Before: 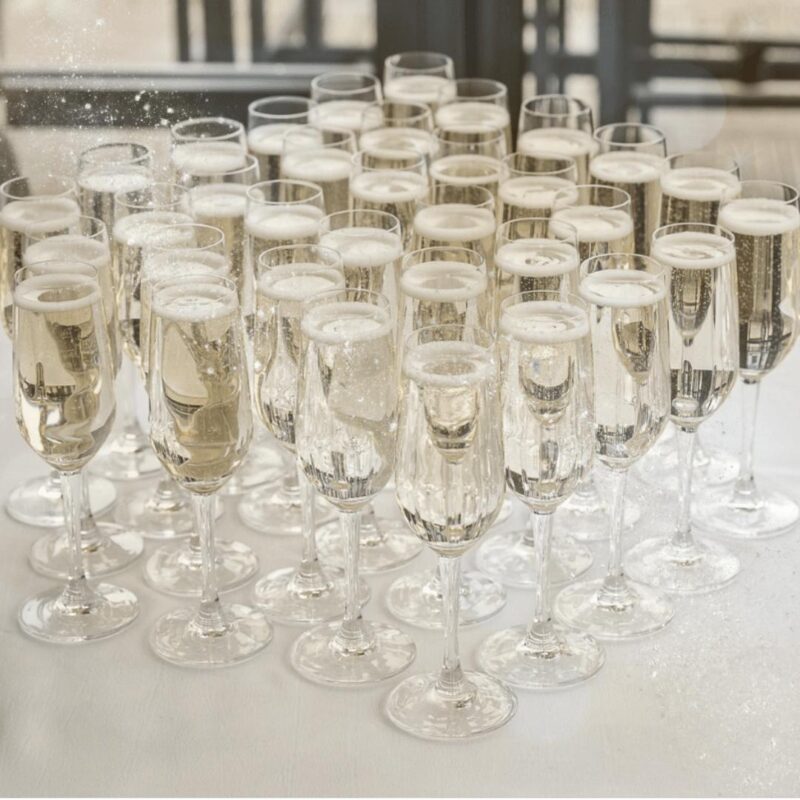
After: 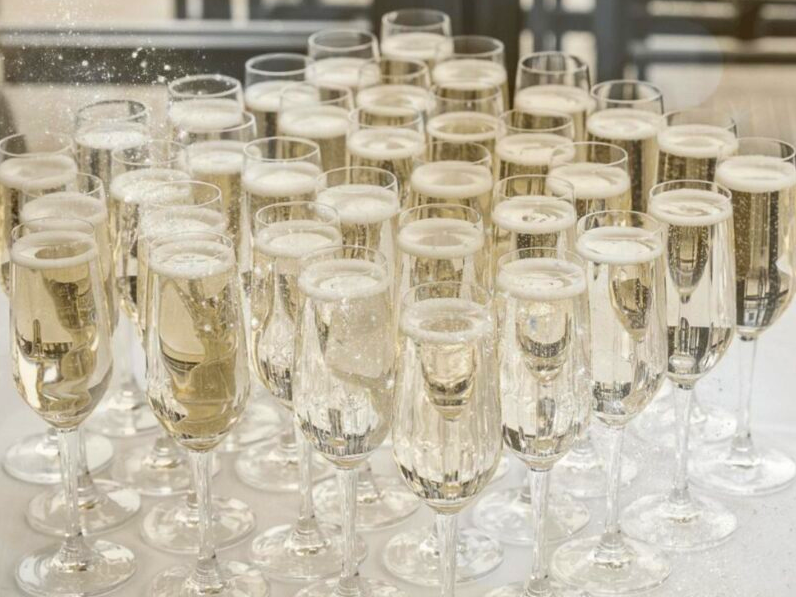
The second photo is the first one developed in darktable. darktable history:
crop: left 0.387%, top 5.469%, bottom 19.809%
color balance rgb: perceptual saturation grading › global saturation 25%, global vibrance 20%
